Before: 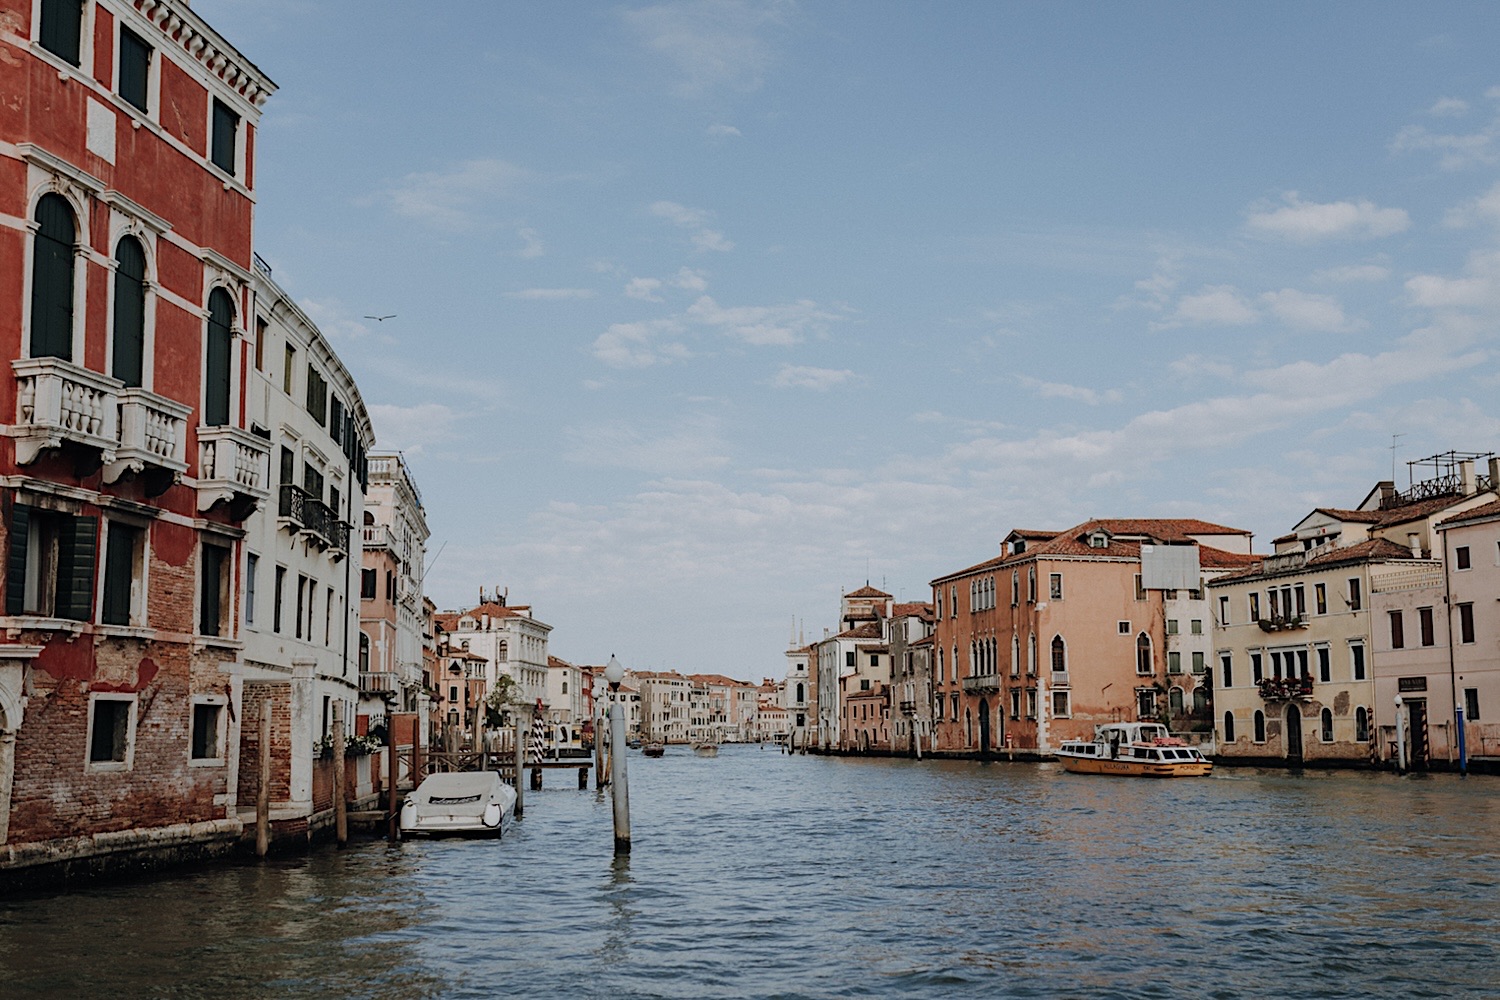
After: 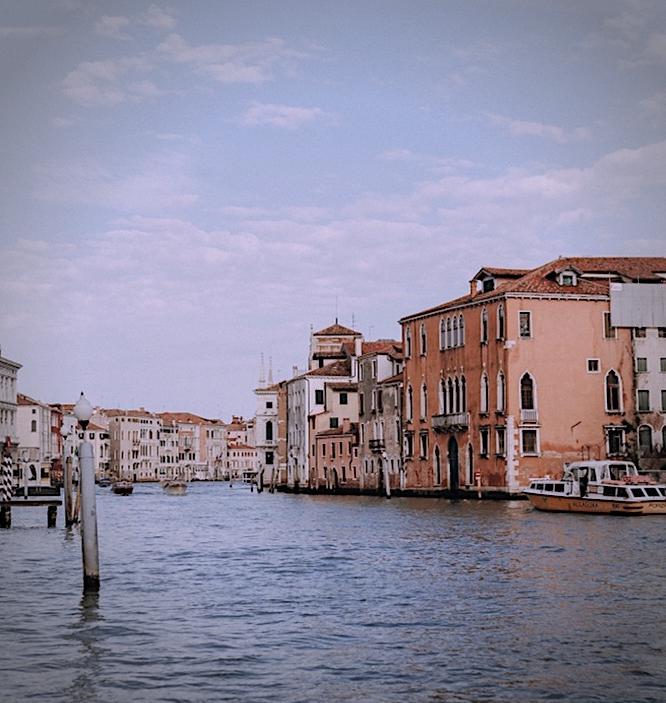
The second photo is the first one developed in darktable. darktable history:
vignetting: fall-off start 71.74%
crop: left 35.432%, top 26.233%, right 20.145%, bottom 3.432%
exposure: exposure 0.02 EV, compensate highlight preservation false
white balance: red 1.066, blue 1.119
